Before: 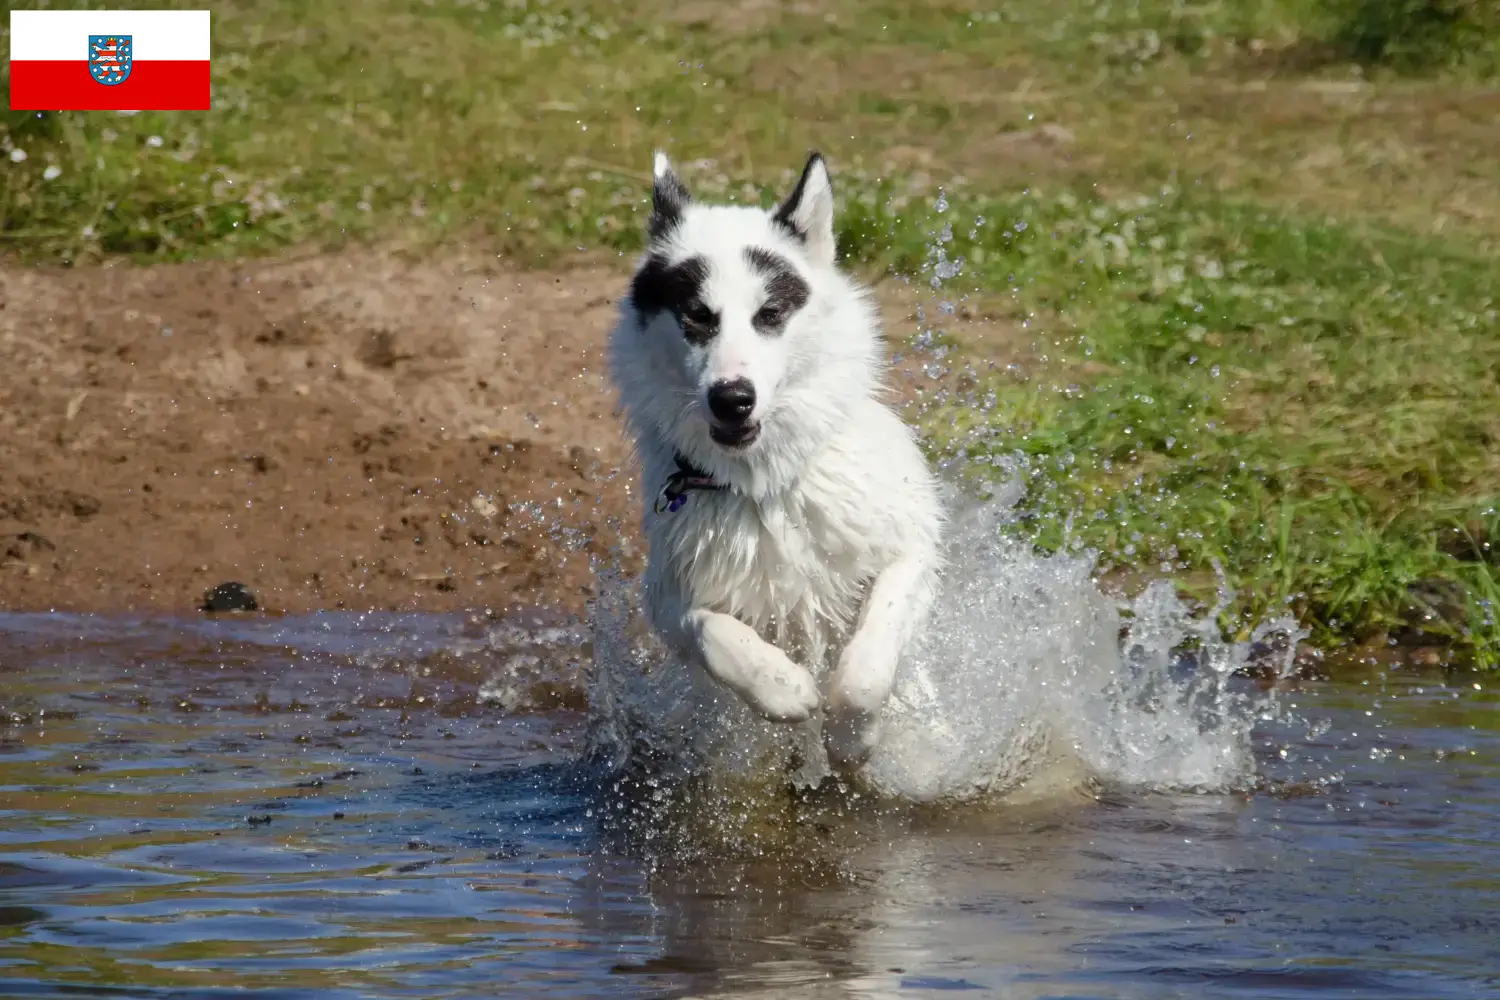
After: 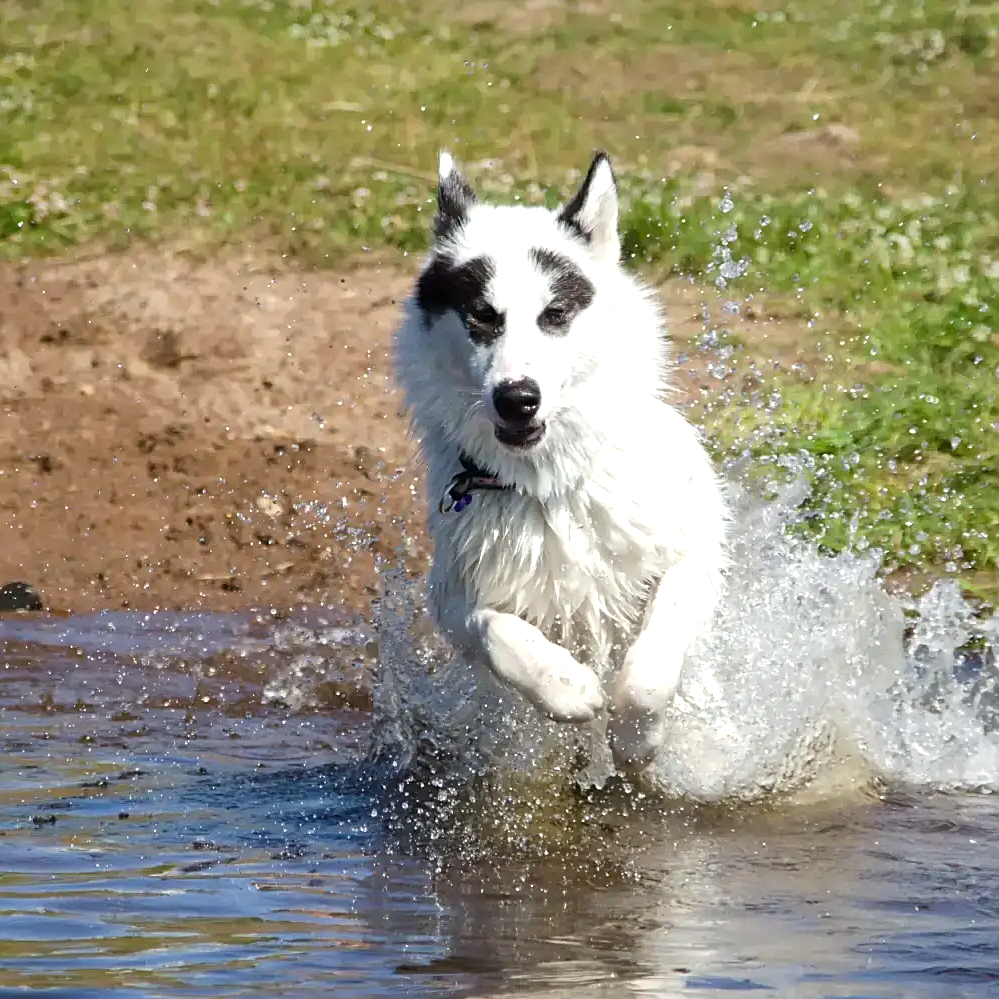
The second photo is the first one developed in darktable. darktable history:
exposure: black level correction 0, exposure 0.6 EV, compensate highlight preservation false
sharpen: on, module defaults
crop and rotate: left 14.385%, right 18.948%
